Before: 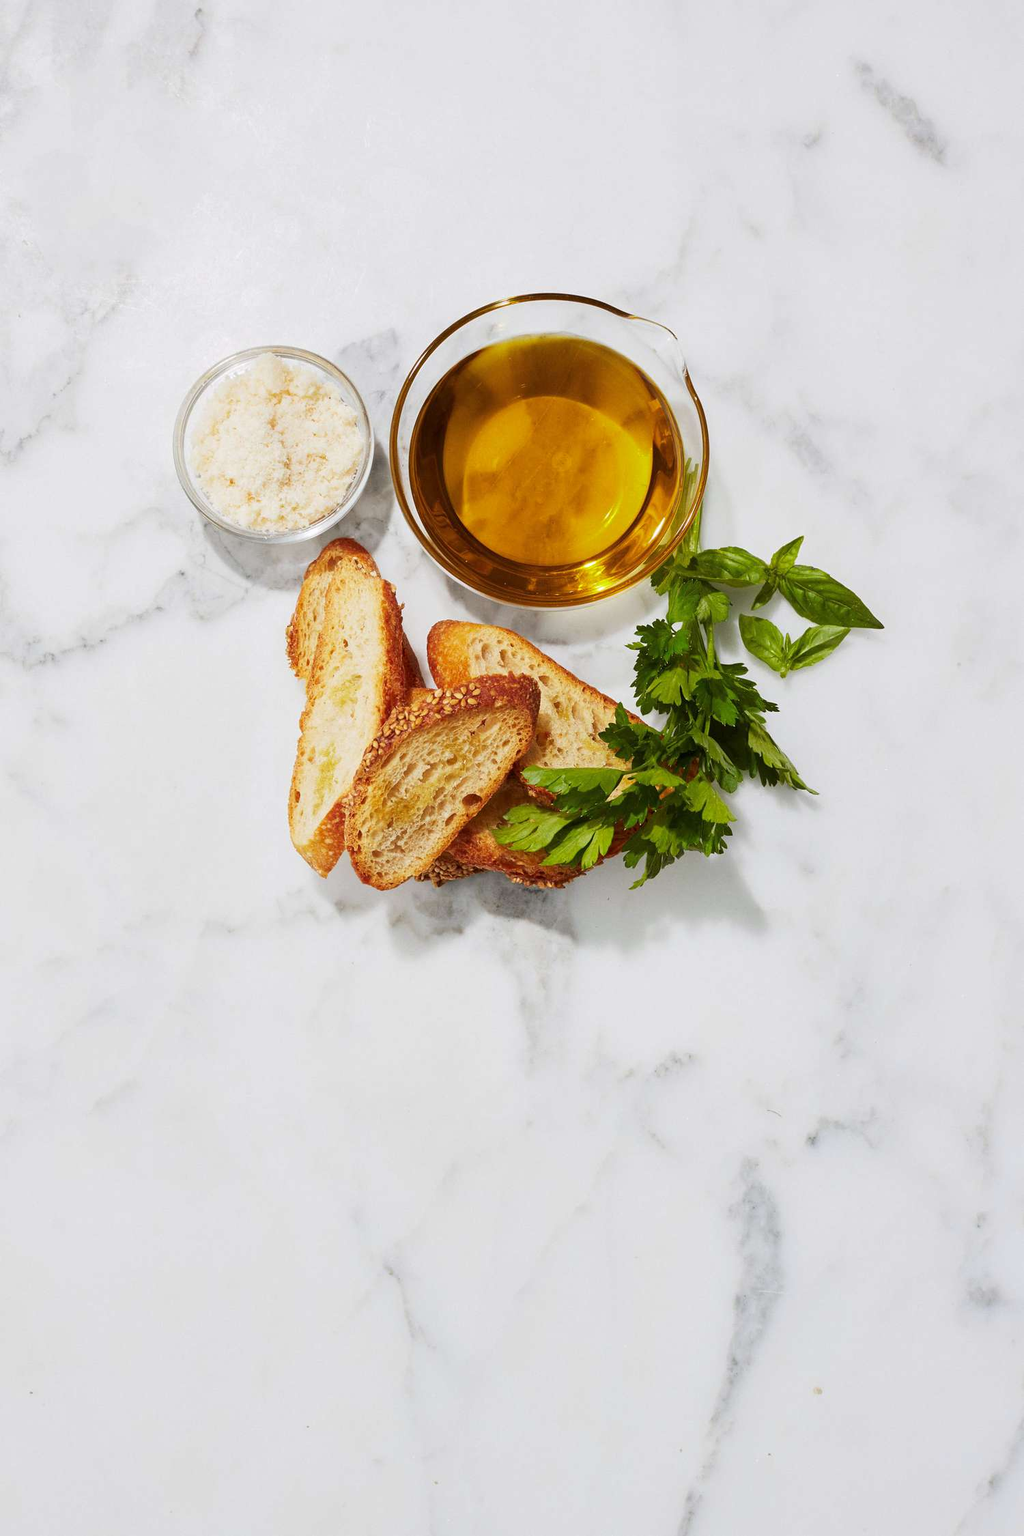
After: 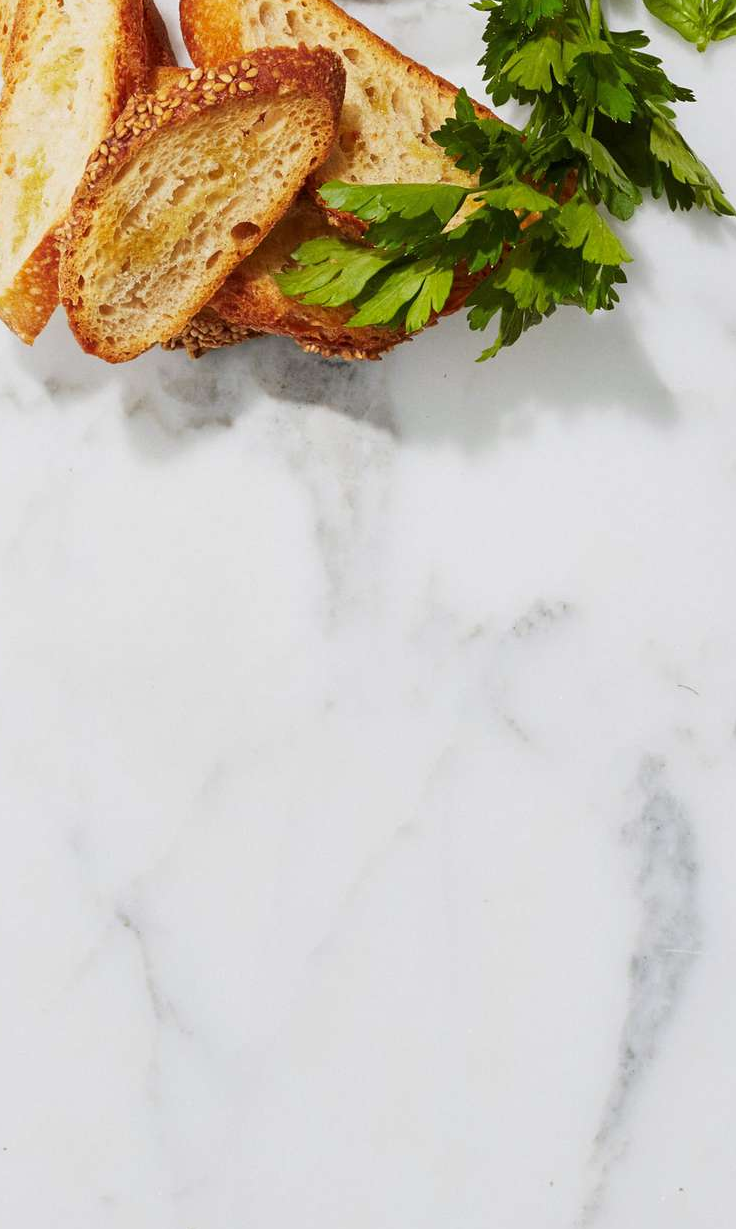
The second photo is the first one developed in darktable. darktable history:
crop: left 29.761%, top 41.839%, right 21.14%, bottom 3.515%
